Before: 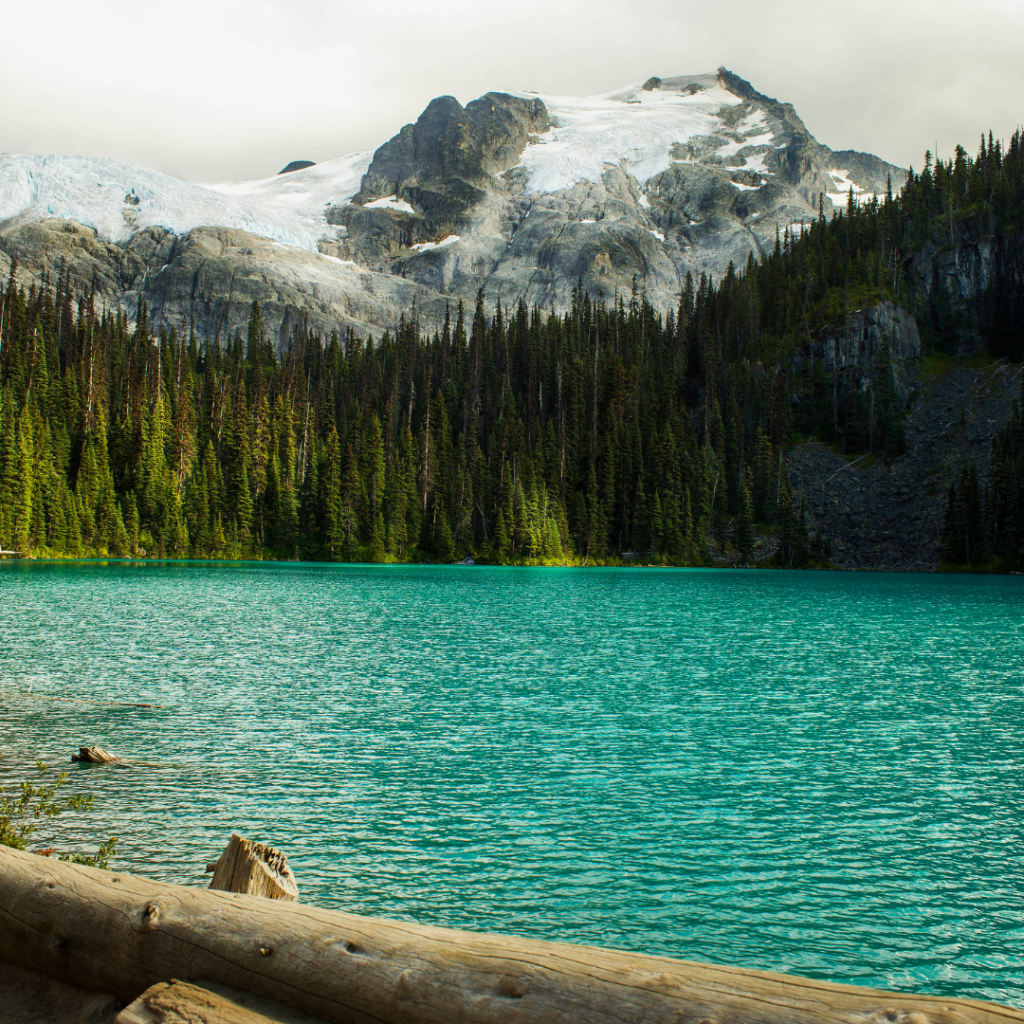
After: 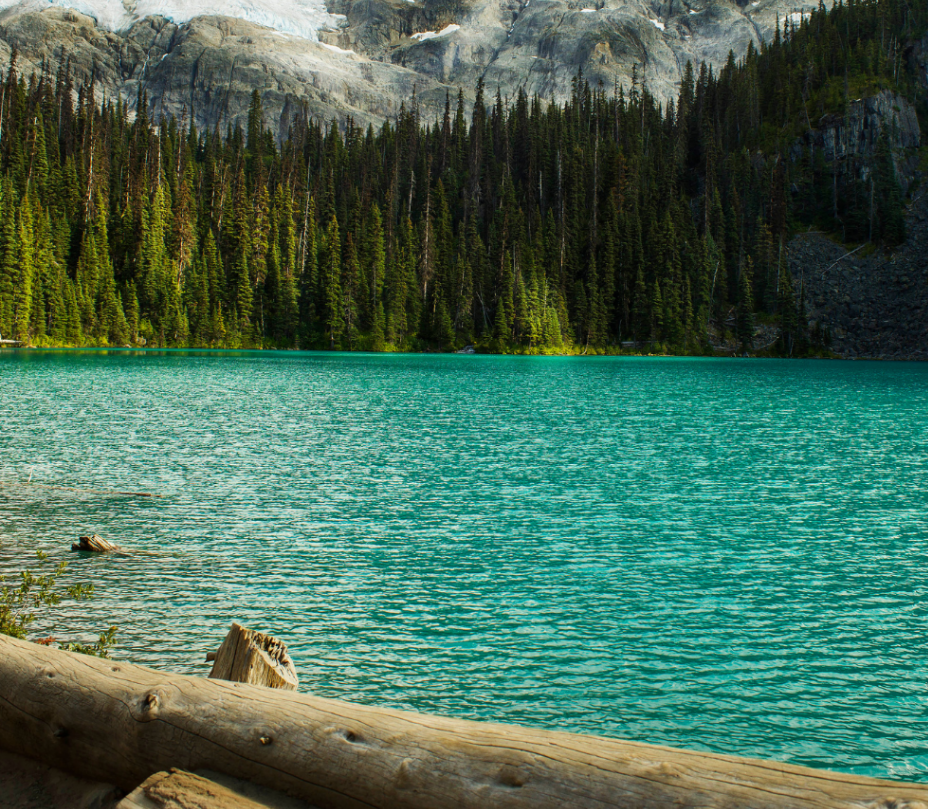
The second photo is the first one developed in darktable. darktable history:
crop: top 20.673%, right 9.369%, bottom 0.308%
